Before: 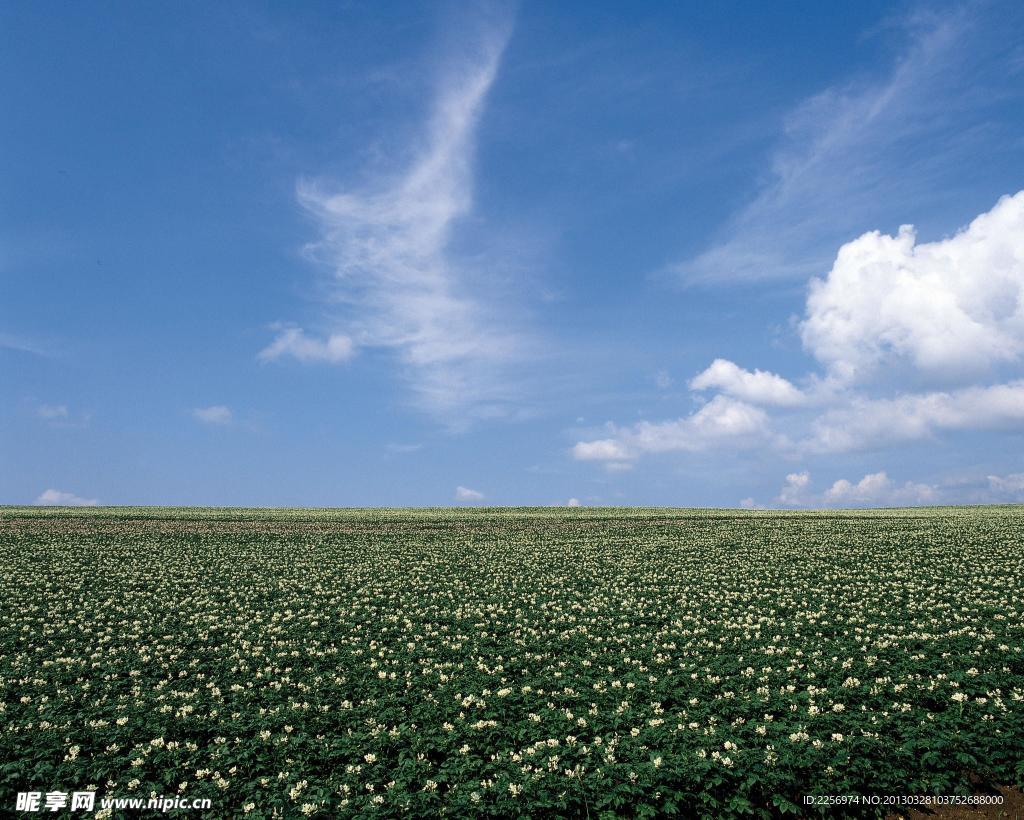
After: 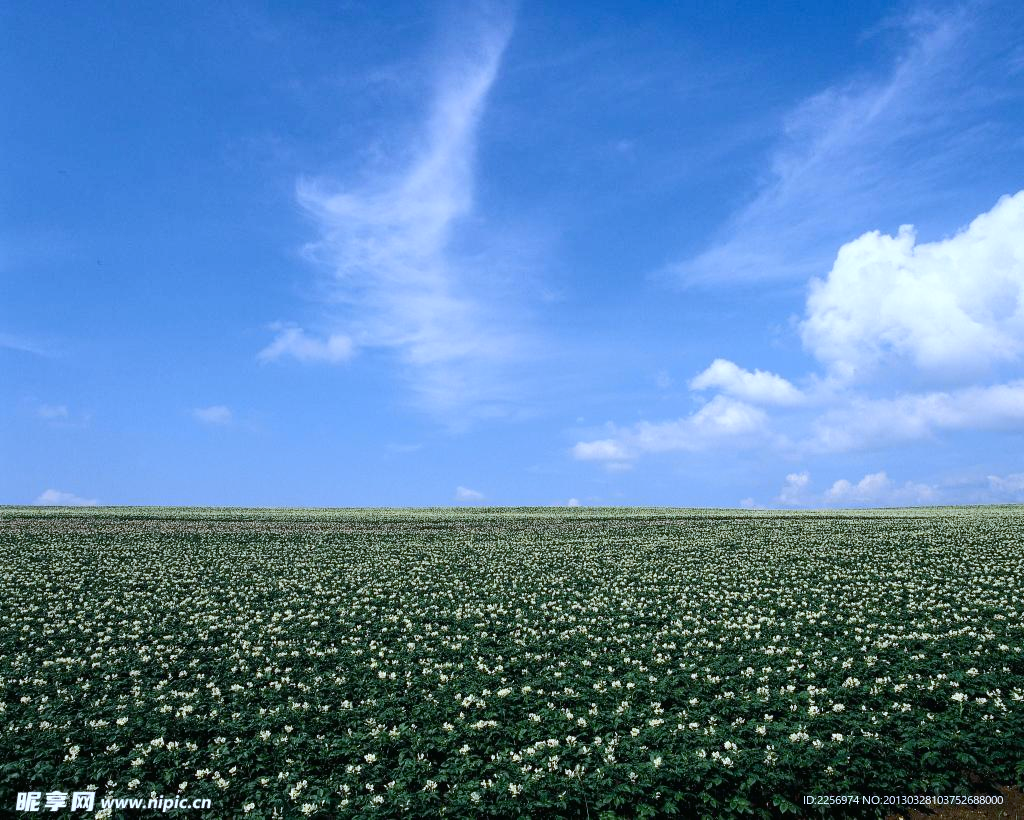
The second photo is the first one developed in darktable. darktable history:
white balance: red 0.926, green 1.003, blue 1.133
tone curve: curves: ch0 [(0, 0.01) (0.037, 0.032) (0.131, 0.108) (0.275, 0.256) (0.483, 0.512) (0.61, 0.665) (0.696, 0.742) (0.792, 0.819) (0.911, 0.925) (0.997, 0.995)]; ch1 [(0, 0) (0.301, 0.3) (0.423, 0.421) (0.492, 0.488) (0.507, 0.503) (0.53, 0.532) (0.573, 0.586) (0.683, 0.702) (0.746, 0.77) (1, 1)]; ch2 [(0, 0) (0.246, 0.233) (0.36, 0.352) (0.415, 0.415) (0.485, 0.487) (0.502, 0.504) (0.525, 0.518) (0.539, 0.539) (0.587, 0.594) (0.636, 0.652) (0.711, 0.729) (0.845, 0.855) (0.998, 0.977)], color space Lab, independent channels, preserve colors none
